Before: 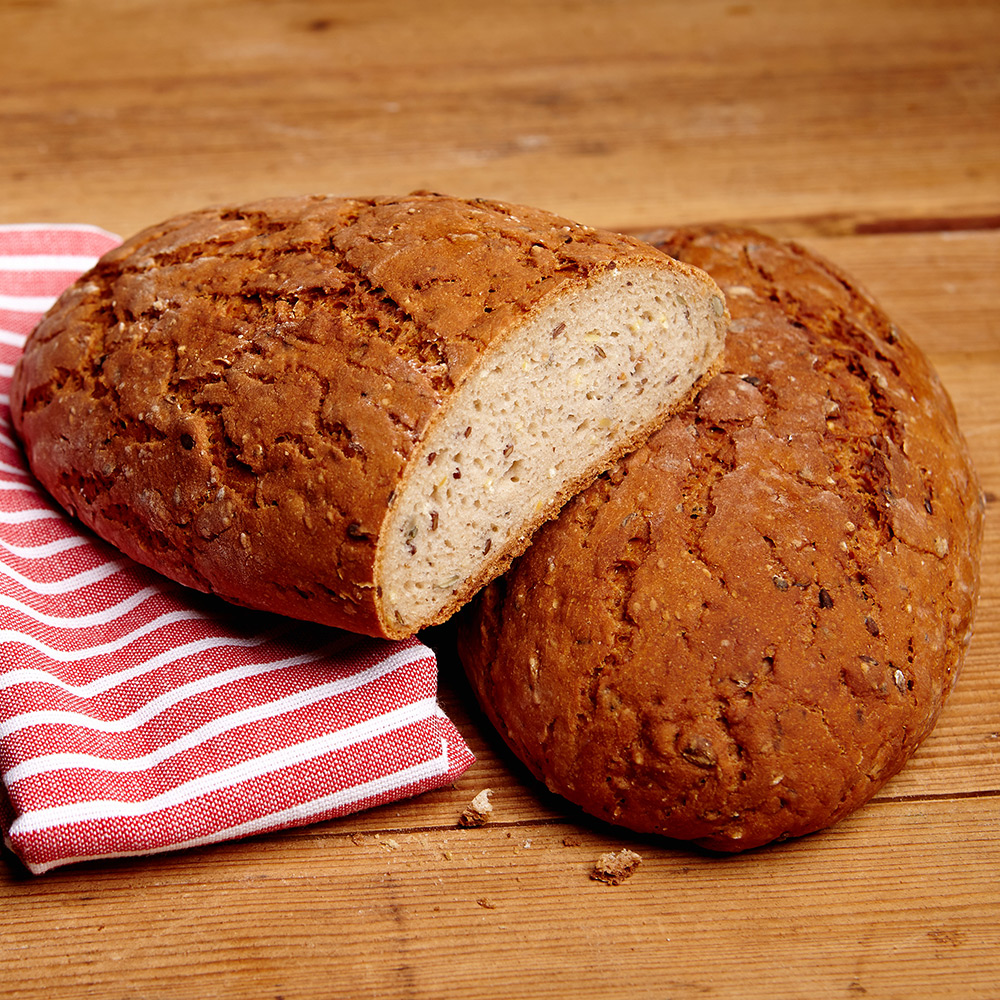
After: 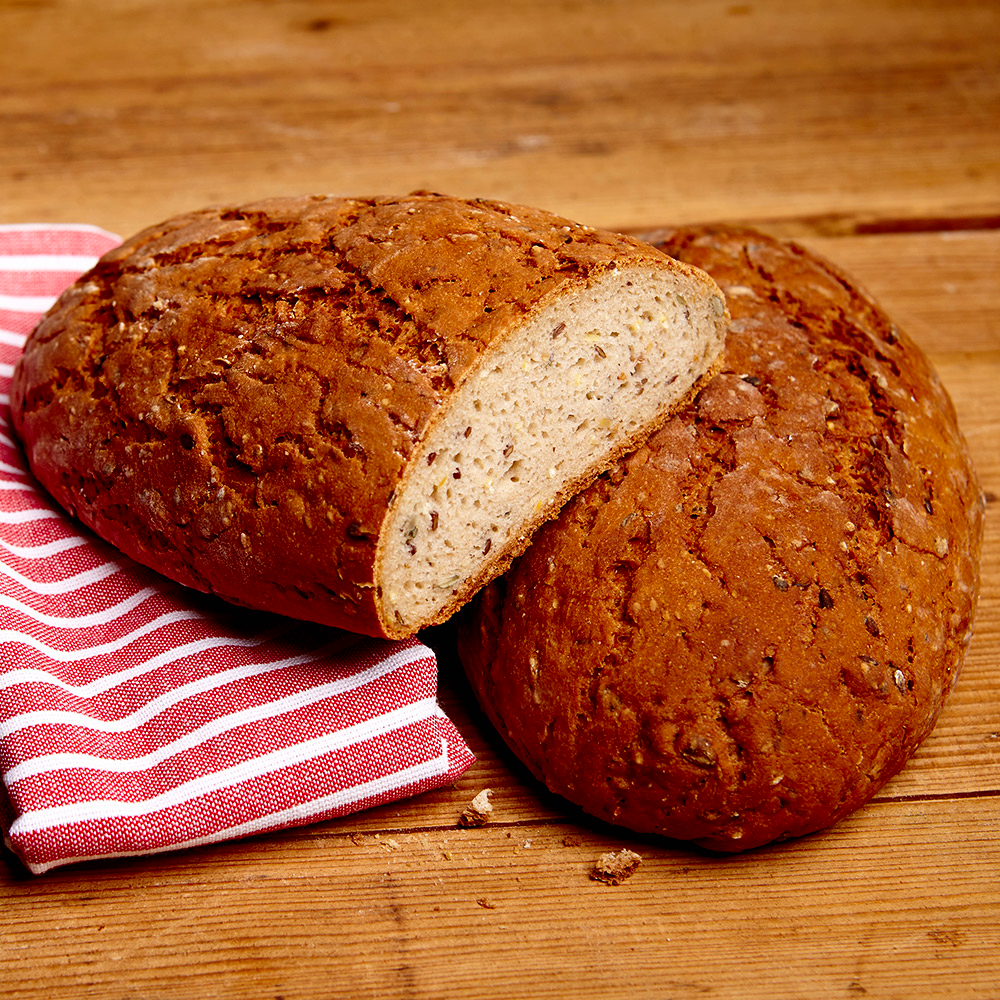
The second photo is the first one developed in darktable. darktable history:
contrast brightness saturation: contrast 0.131, brightness -0.054, saturation 0.155
